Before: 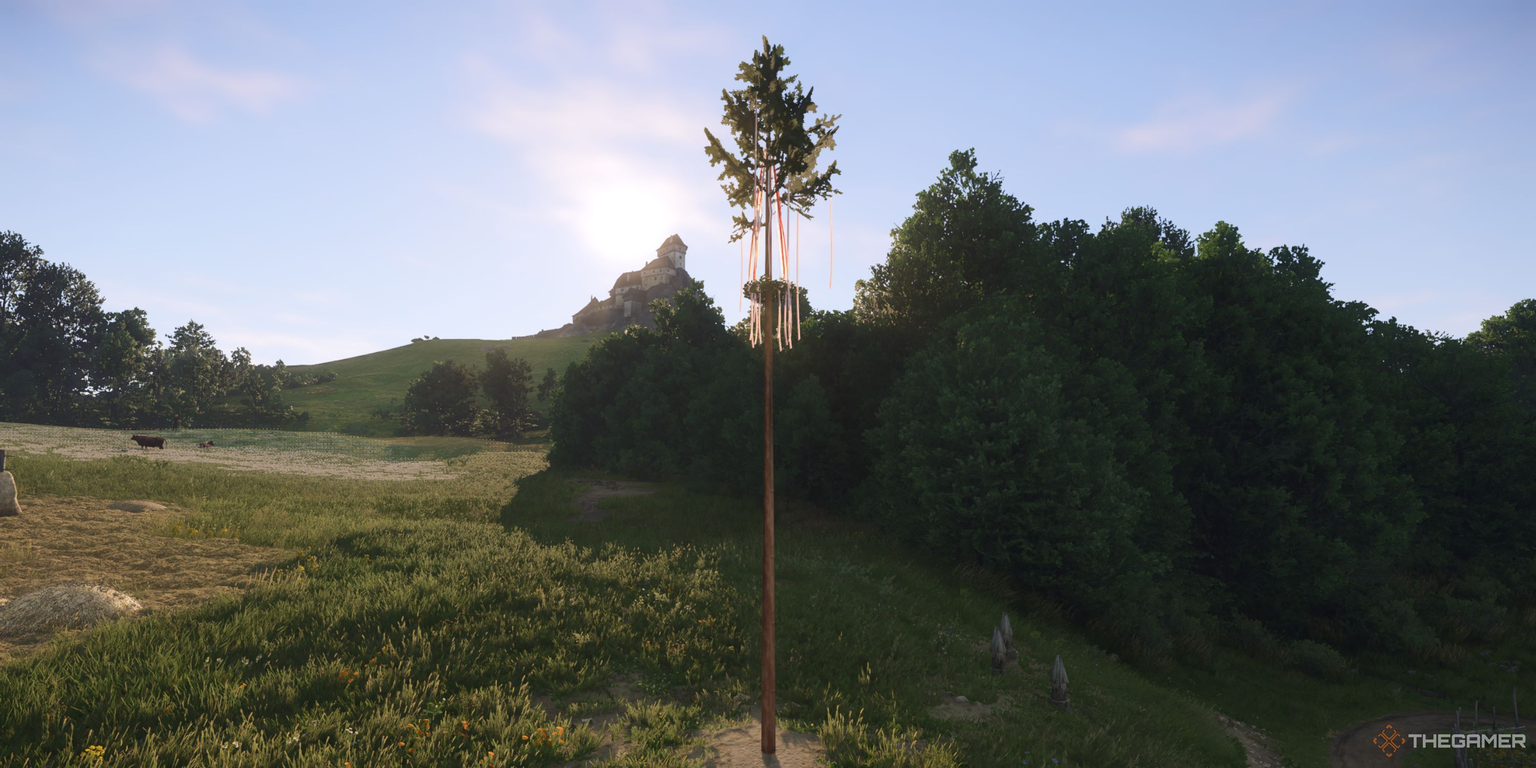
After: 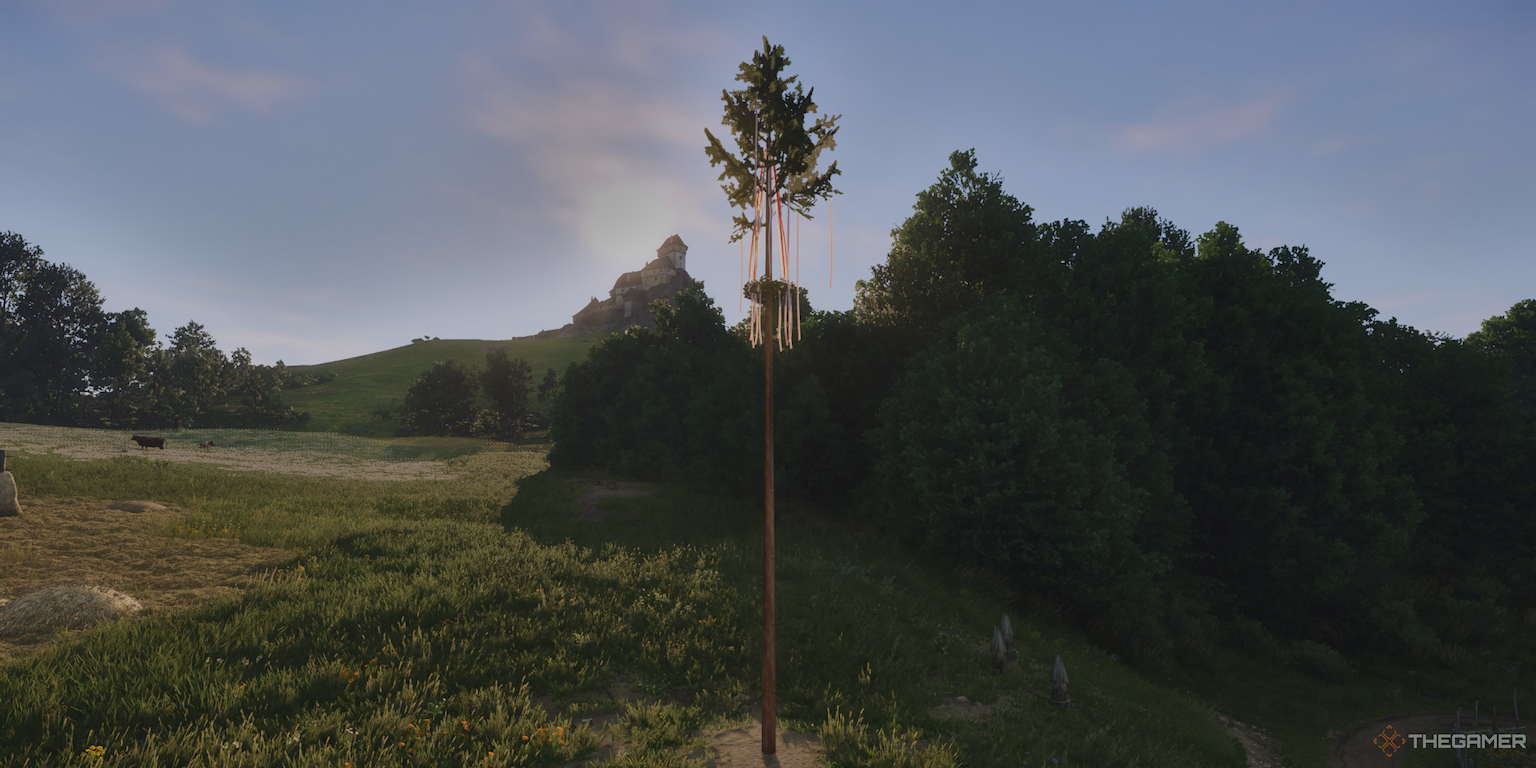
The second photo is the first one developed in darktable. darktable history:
shadows and highlights: shadows 24.32, highlights -77.97, soften with gaussian
color balance rgb: power › hue 315.28°, global offset › luminance 0.278%, perceptual saturation grading › global saturation -0.017%, global vibrance 20%
exposure: exposure -0.911 EV, compensate exposure bias true, compensate highlight preservation false
